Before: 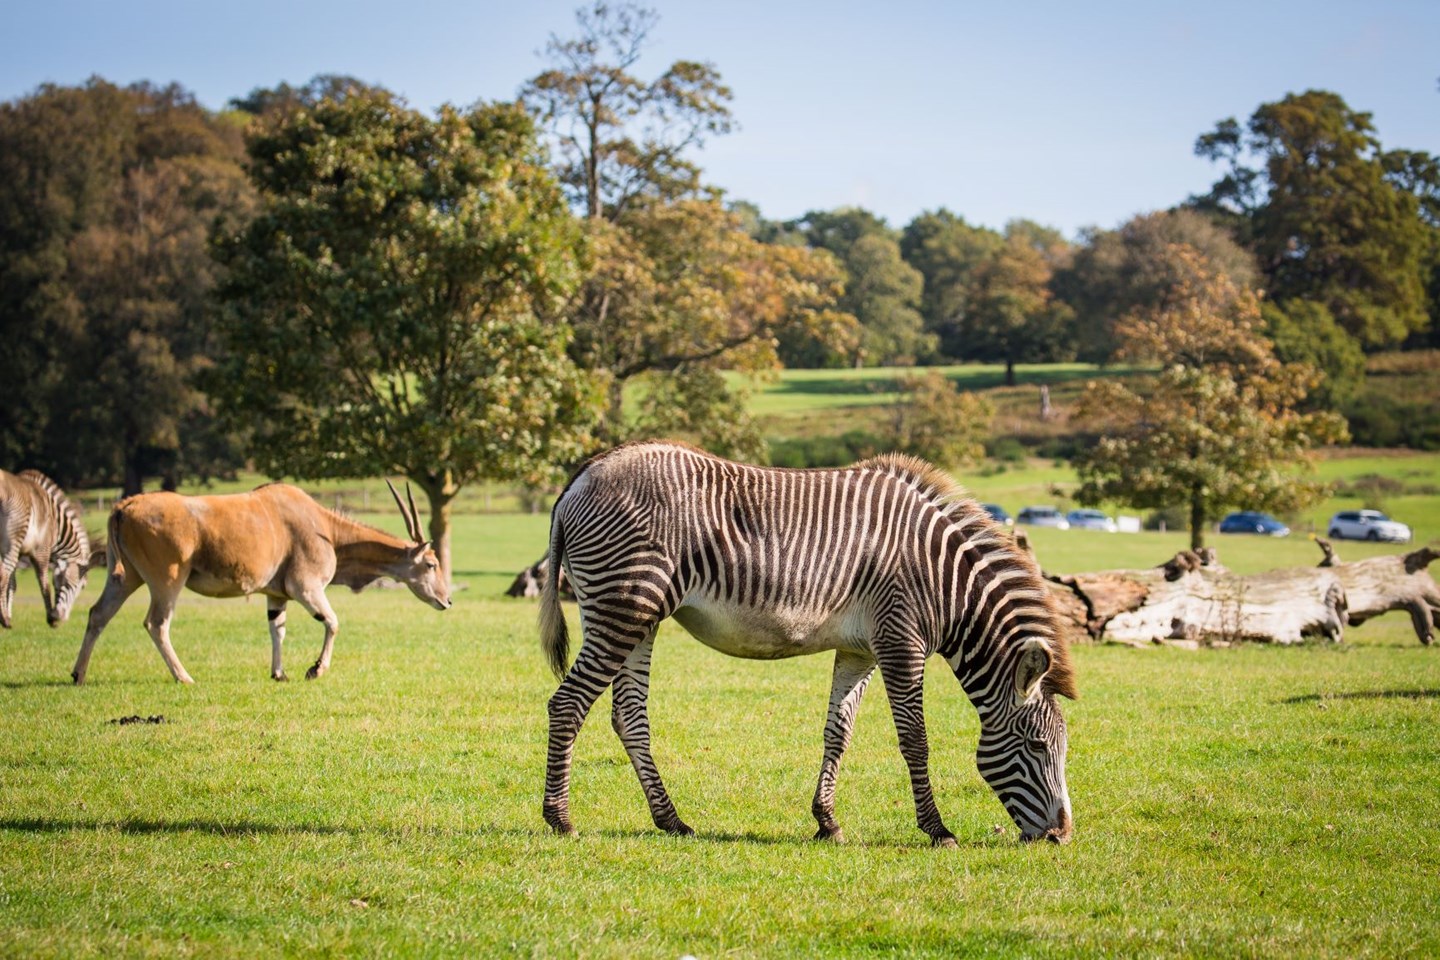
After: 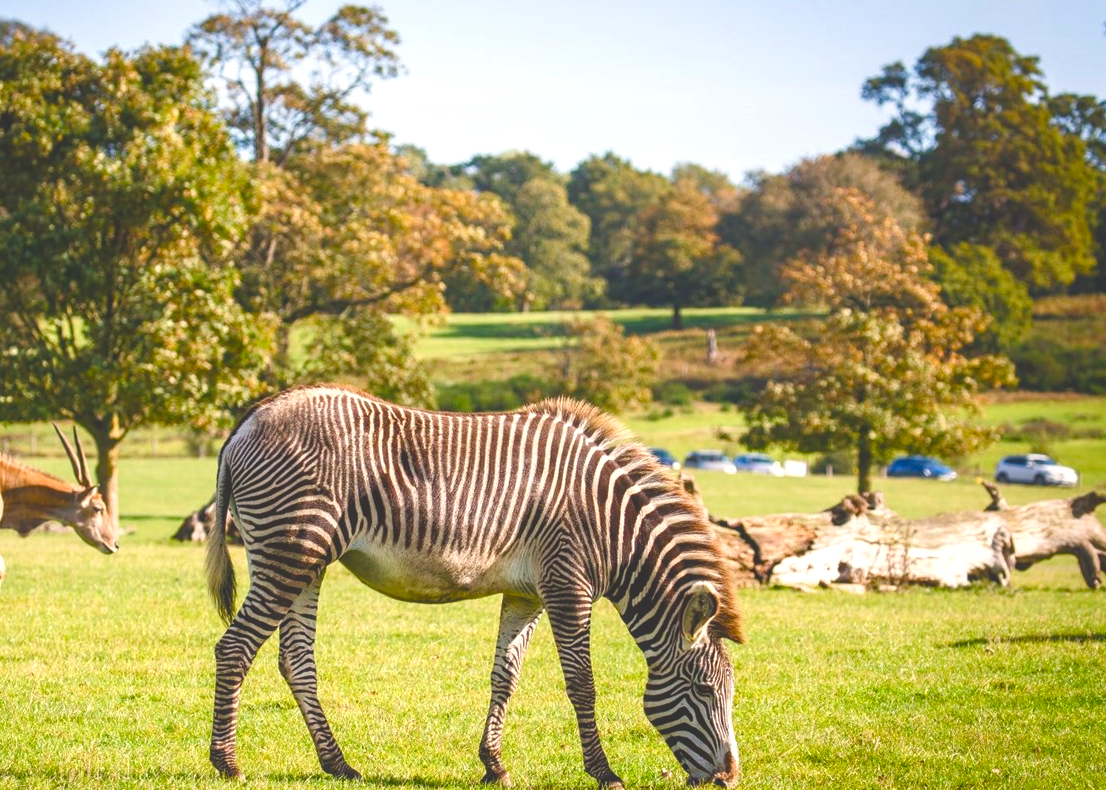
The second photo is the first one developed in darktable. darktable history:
crop: left 23.184%, top 5.856%, bottom 11.781%
local contrast: detail 110%
color balance rgb: highlights gain › chroma 2.079%, highlights gain › hue 66.82°, global offset › luminance 1.999%, linear chroma grading › global chroma 15.004%, perceptual saturation grading › global saturation 20%, perceptual saturation grading › highlights -49.453%, perceptual saturation grading › shadows 25%, perceptual brilliance grading › global brilliance 11.368%, global vibrance 25.506%
